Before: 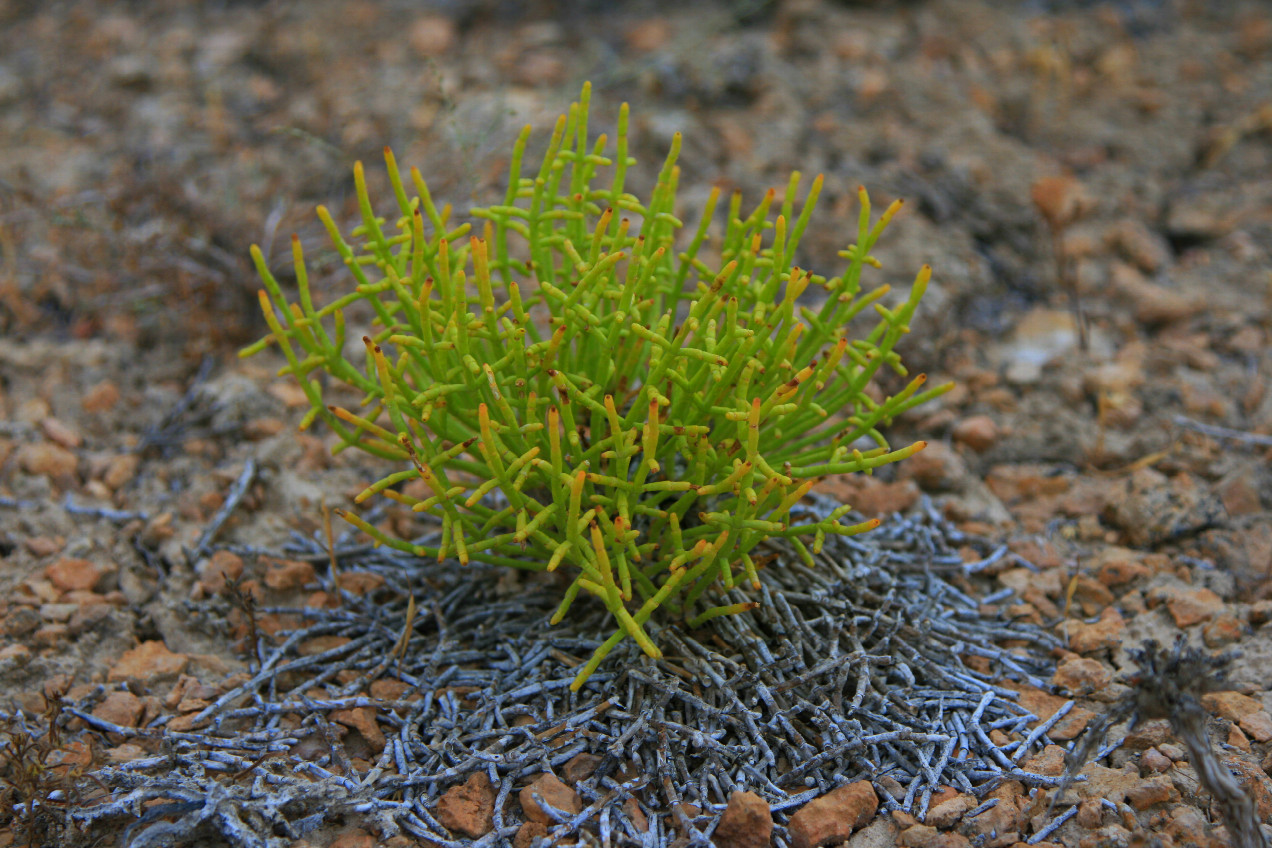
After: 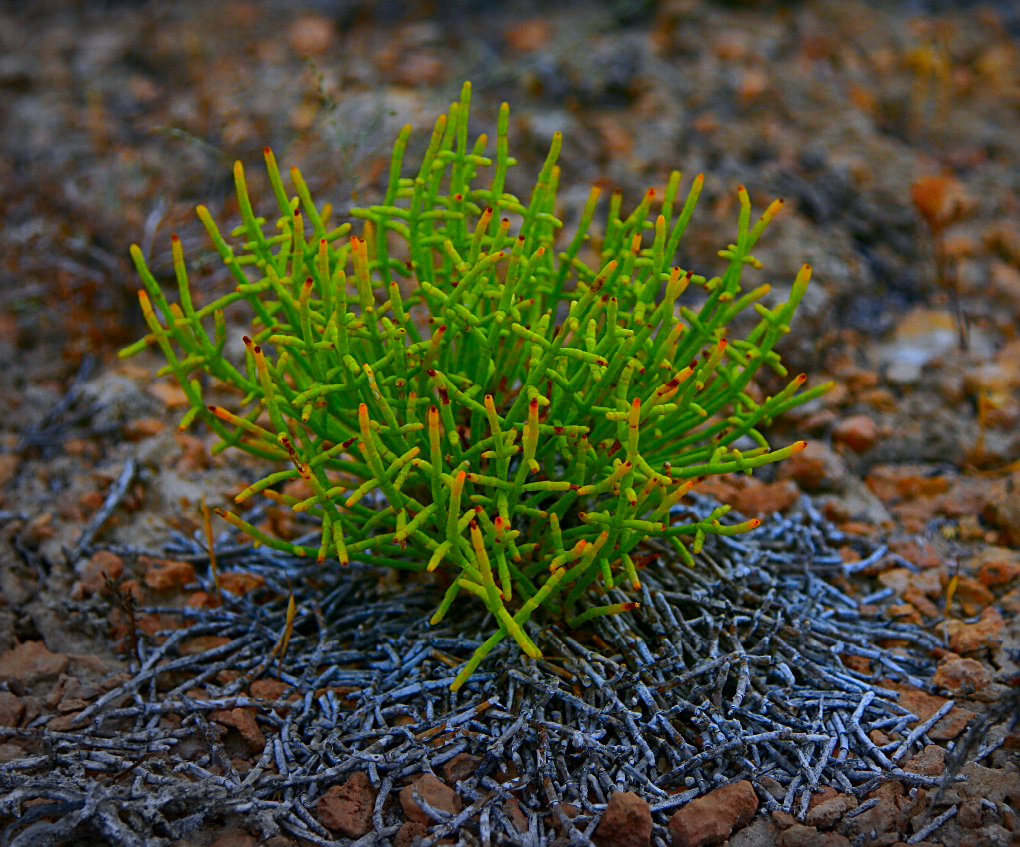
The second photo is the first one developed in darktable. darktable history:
crop and rotate: left 9.527%, right 10.237%
color zones: curves: ch0 [(0.224, 0.526) (0.75, 0.5)]; ch1 [(0.055, 0.526) (0.224, 0.761) (0.377, 0.526) (0.75, 0.5)], mix 39.72%
sharpen: on, module defaults
shadows and highlights: on, module defaults
vignetting: fall-off start 100.84%, center (0.217, -0.235), width/height ratio 1.302
contrast brightness saturation: contrast 0.132, brightness -0.226, saturation 0.144
color calibration: gray › normalize channels true, illuminant as shot in camera, x 0.358, y 0.373, temperature 4628.91 K, gamut compression 0.022
